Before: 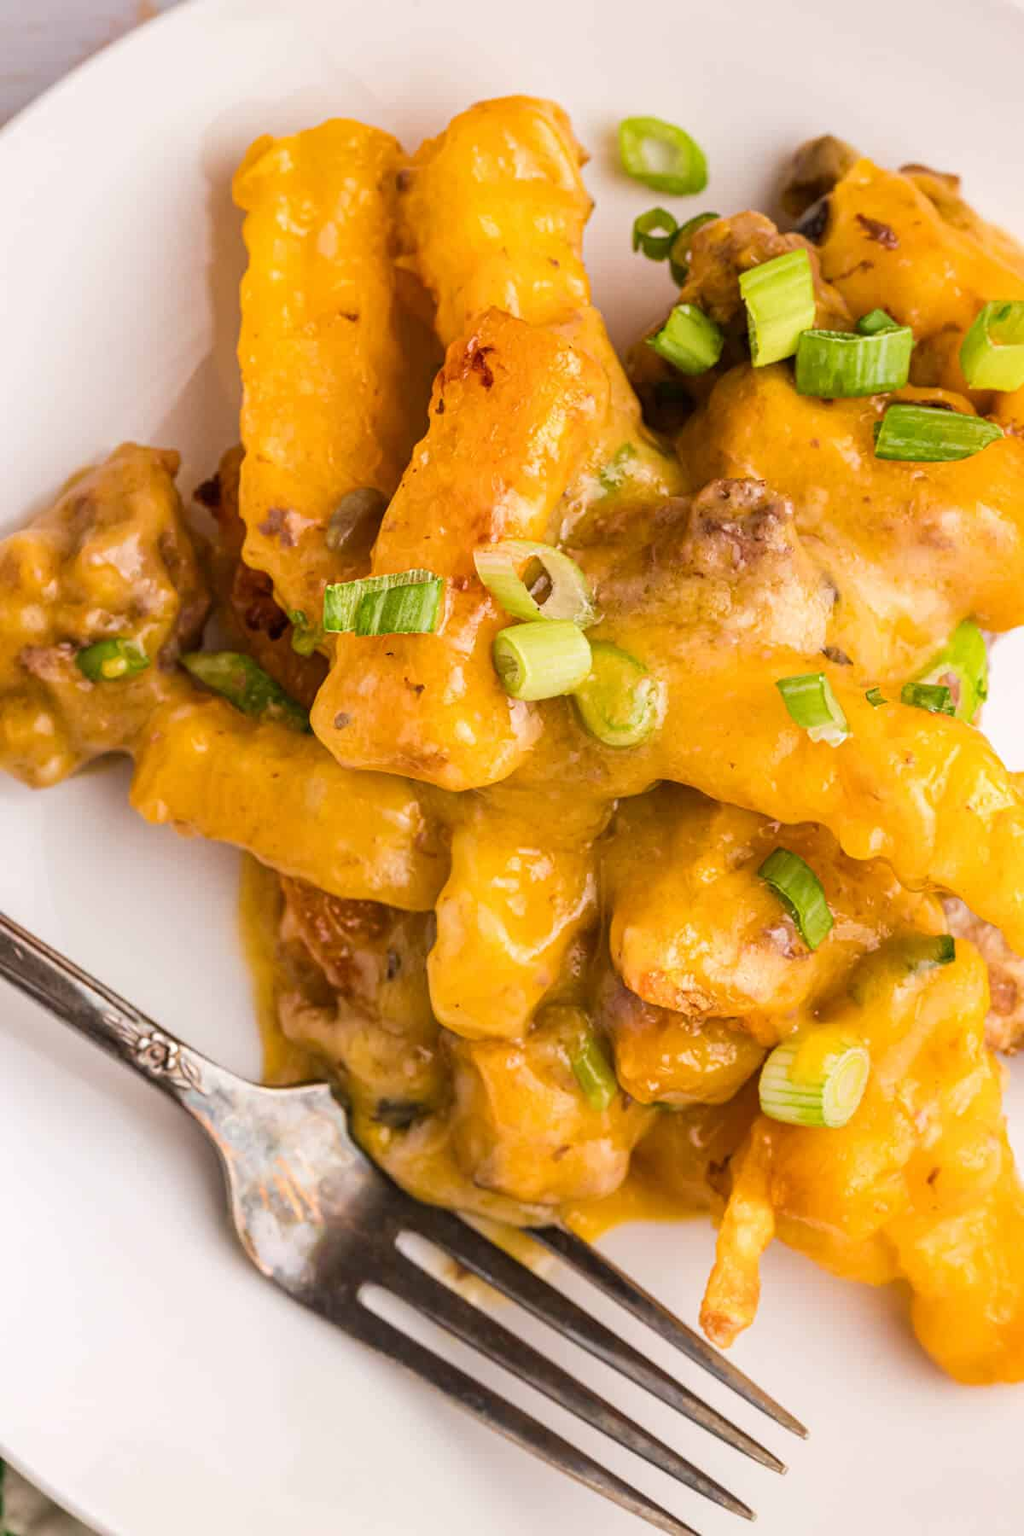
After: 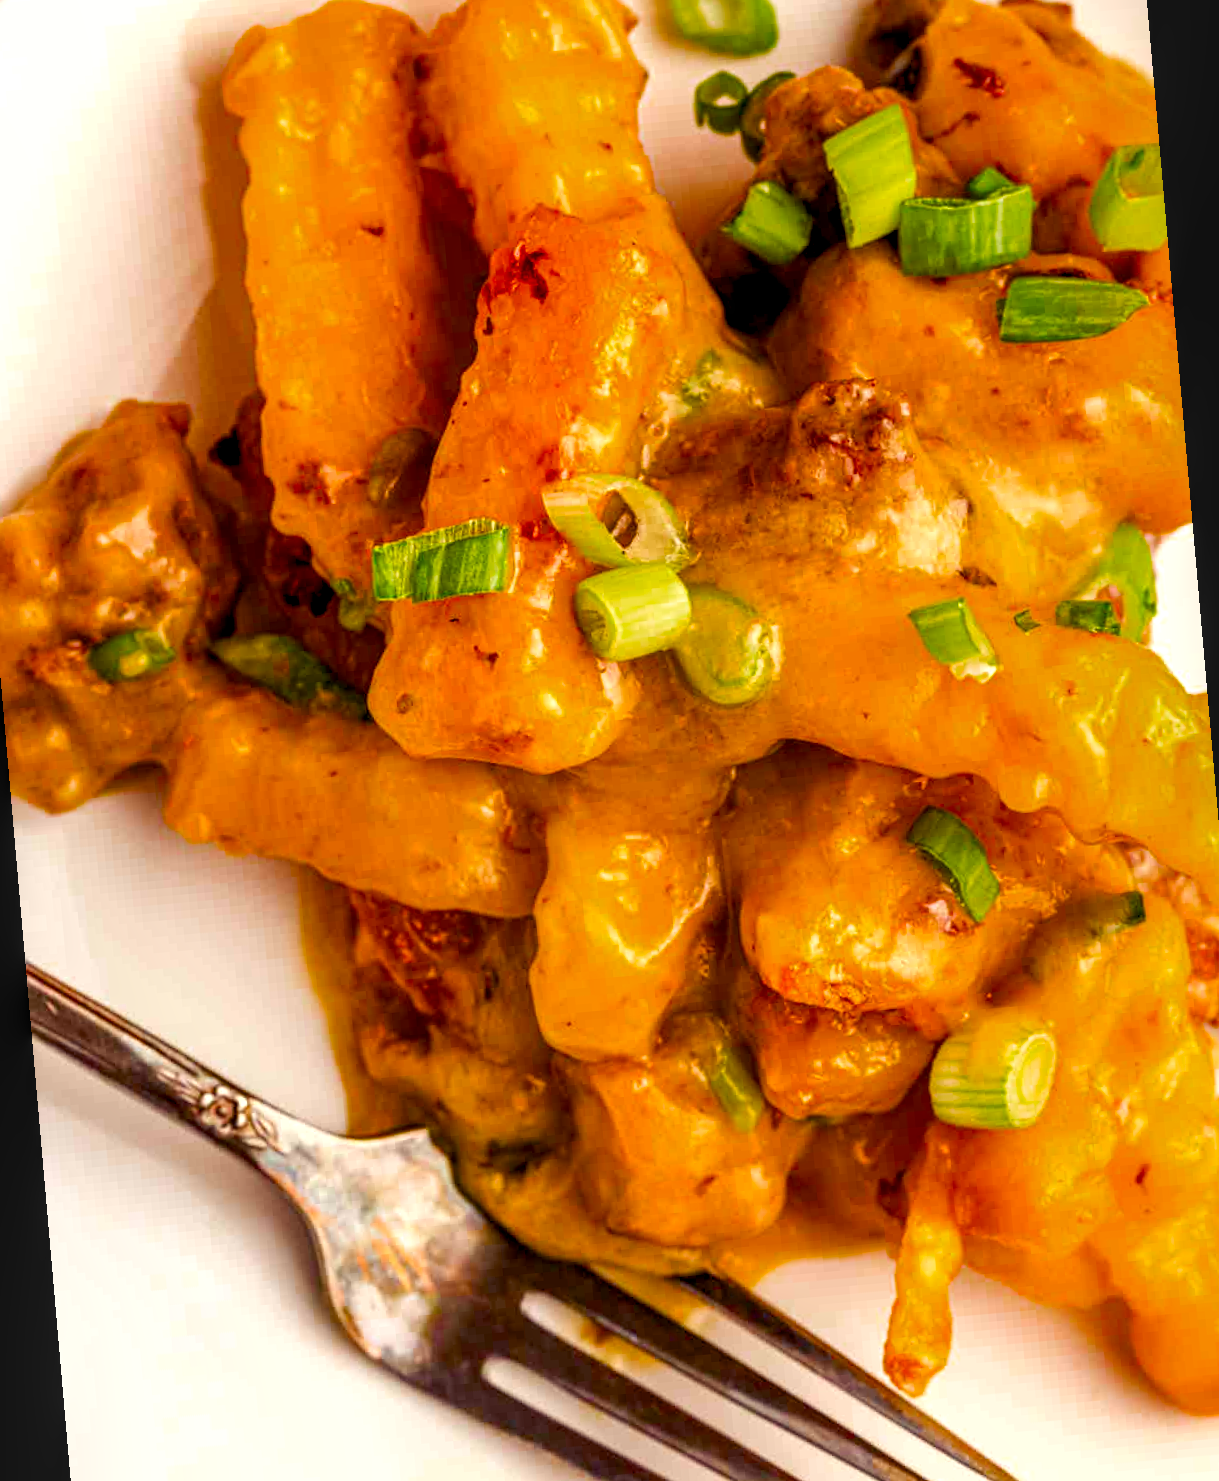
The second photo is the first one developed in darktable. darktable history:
local contrast: detail 130%
color balance rgb: shadows lift › luminance -21.66%, shadows lift › chroma 6.57%, shadows lift › hue 270°, power › chroma 0.68%, power › hue 60°, highlights gain › luminance 6.08%, highlights gain › chroma 1.33%, highlights gain › hue 90°, global offset › luminance -0.87%, perceptual saturation grading › global saturation 26.86%, perceptual saturation grading › highlights -28.39%, perceptual saturation grading › mid-tones 15.22%, perceptual saturation grading › shadows 33.98%, perceptual brilliance grading › highlights 10%, perceptual brilliance grading › mid-tones 5%
rotate and perspective: rotation -5°, crop left 0.05, crop right 0.952, crop top 0.11, crop bottom 0.89
color zones: curves: ch0 [(0, 0.425) (0.143, 0.422) (0.286, 0.42) (0.429, 0.419) (0.571, 0.419) (0.714, 0.42) (0.857, 0.422) (1, 0.425)]; ch1 [(0, 0.666) (0.143, 0.669) (0.286, 0.671) (0.429, 0.67) (0.571, 0.67) (0.714, 0.67) (0.857, 0.67) (1, 0.666)]
